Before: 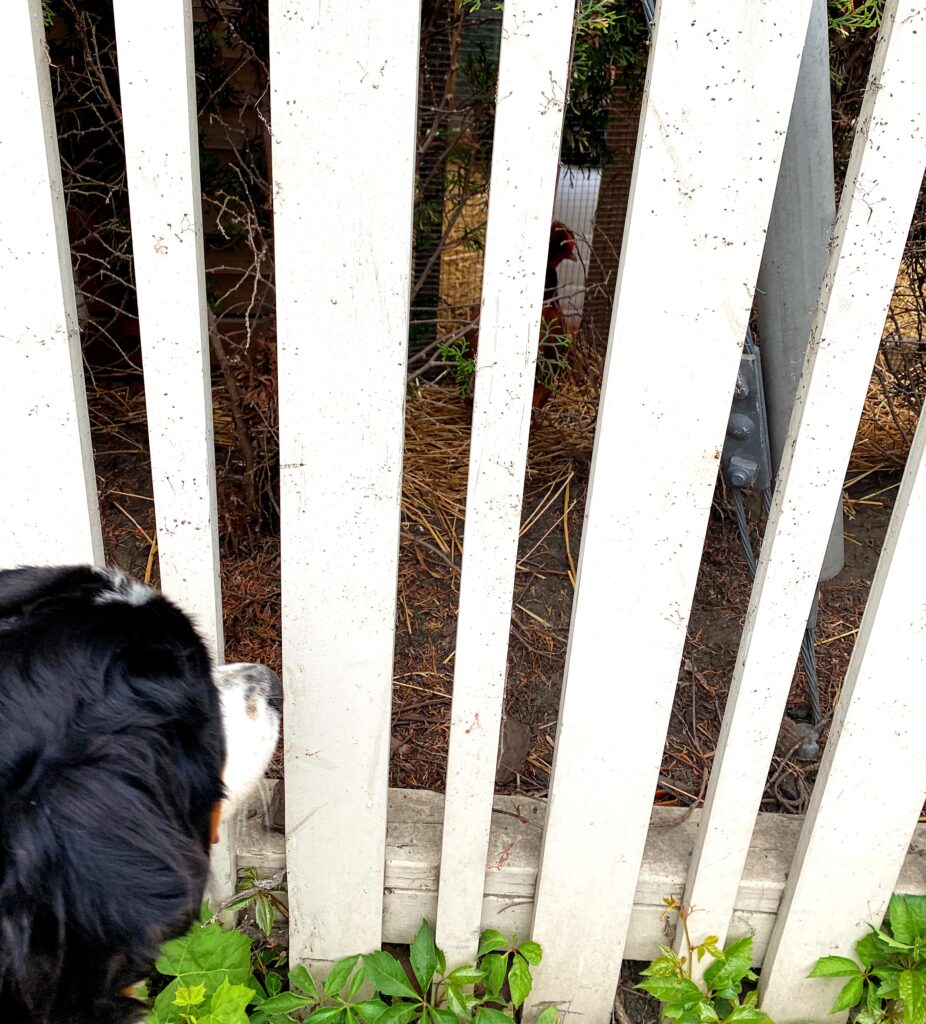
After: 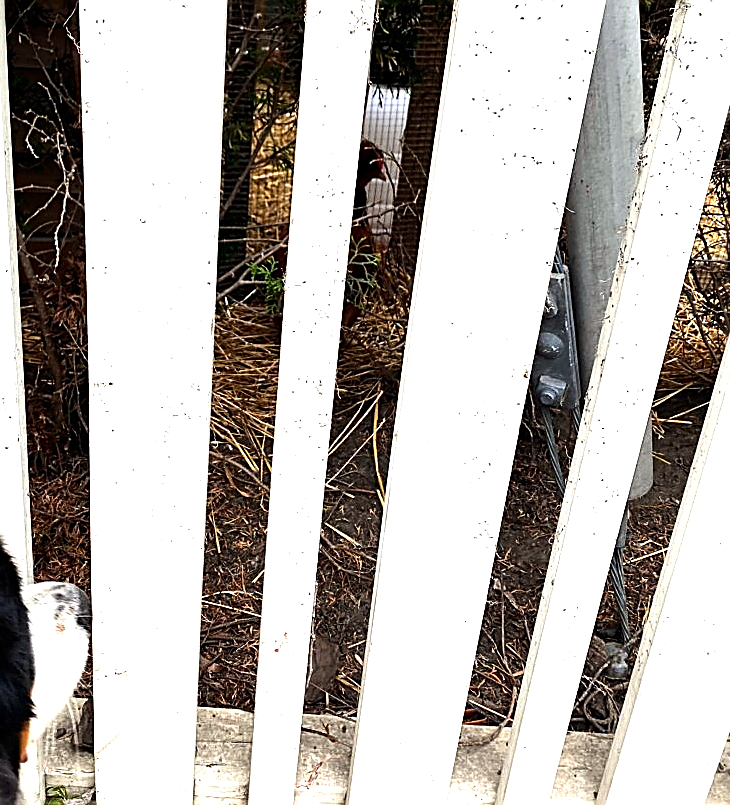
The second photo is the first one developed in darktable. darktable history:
tone equalizer: -8 EV -1.08 EV, -7 EV -1.01 EV, -6 EV -0.867 EV, -5 EV -0.578 EV, -3 EV 0.578 EV, -2 EV 0.867 EV, -1 EV 1.01 EV, +0 EV 1.08 EV, edges refinement/feathering 500, mask exposure compensation -1.57 EV, preserve details no
crop and rotate: left 20.74%, top 7.912%, right 0.375%, bottom 13.378%
white balance: emerald 1
sharpen: amount 0.901
